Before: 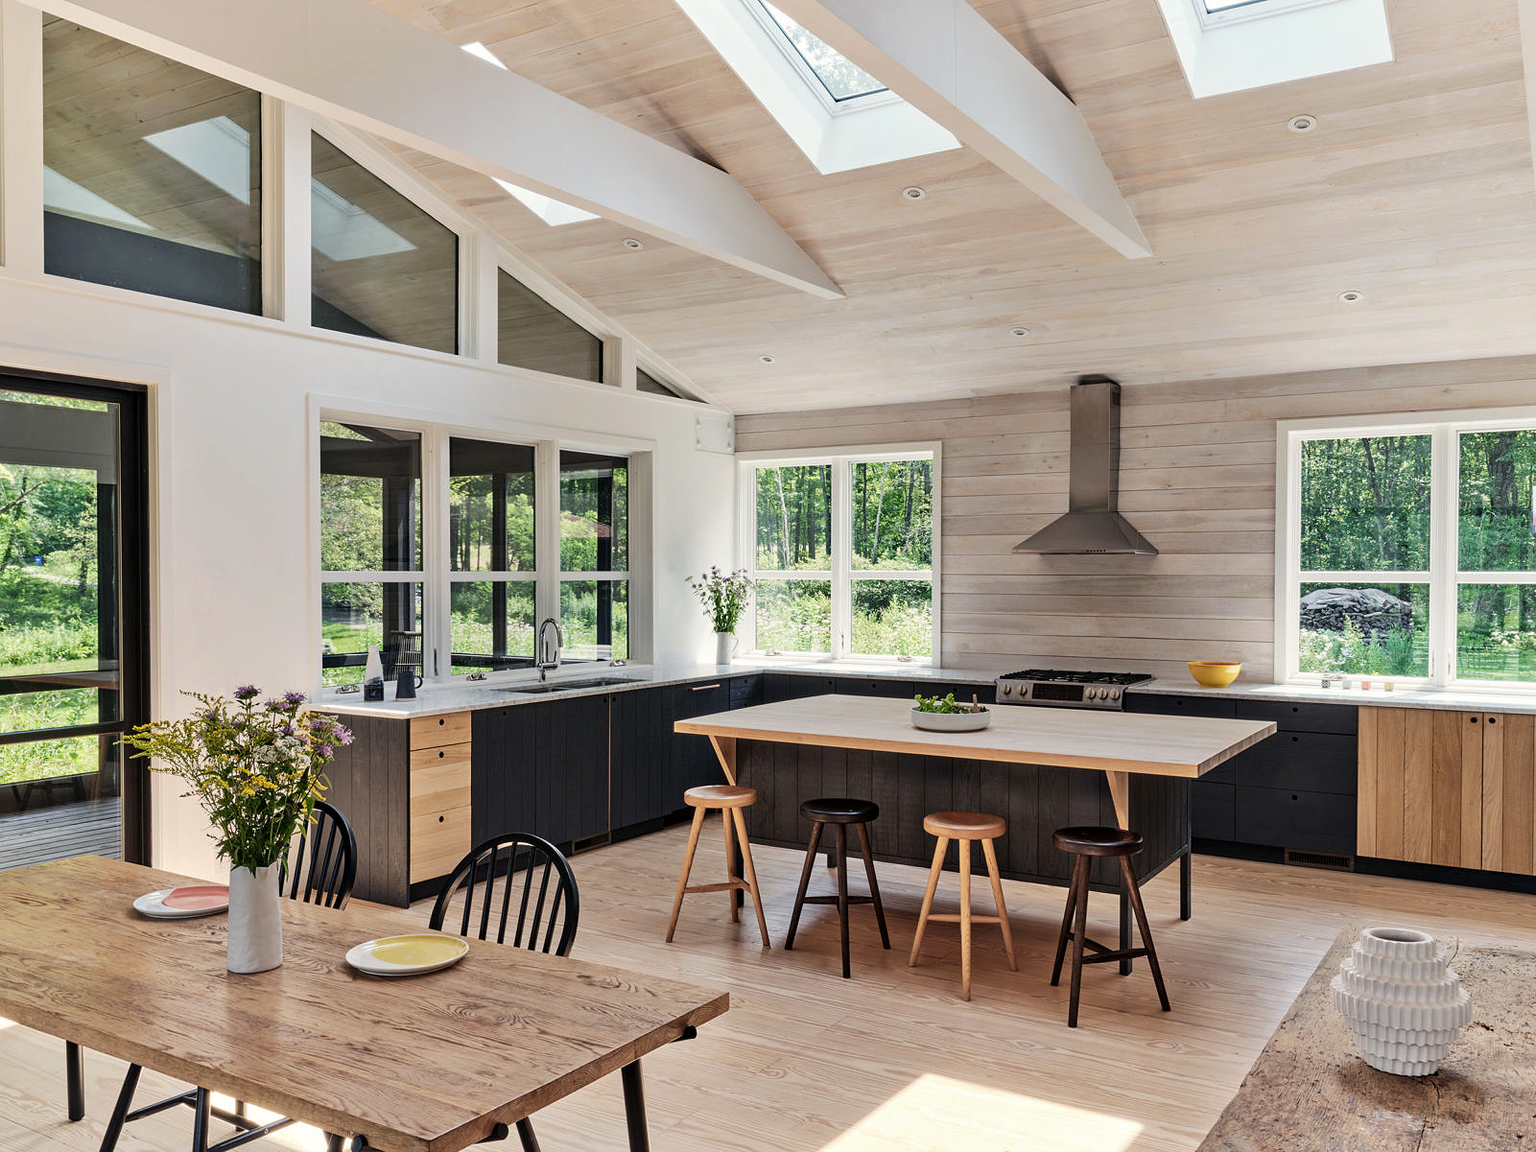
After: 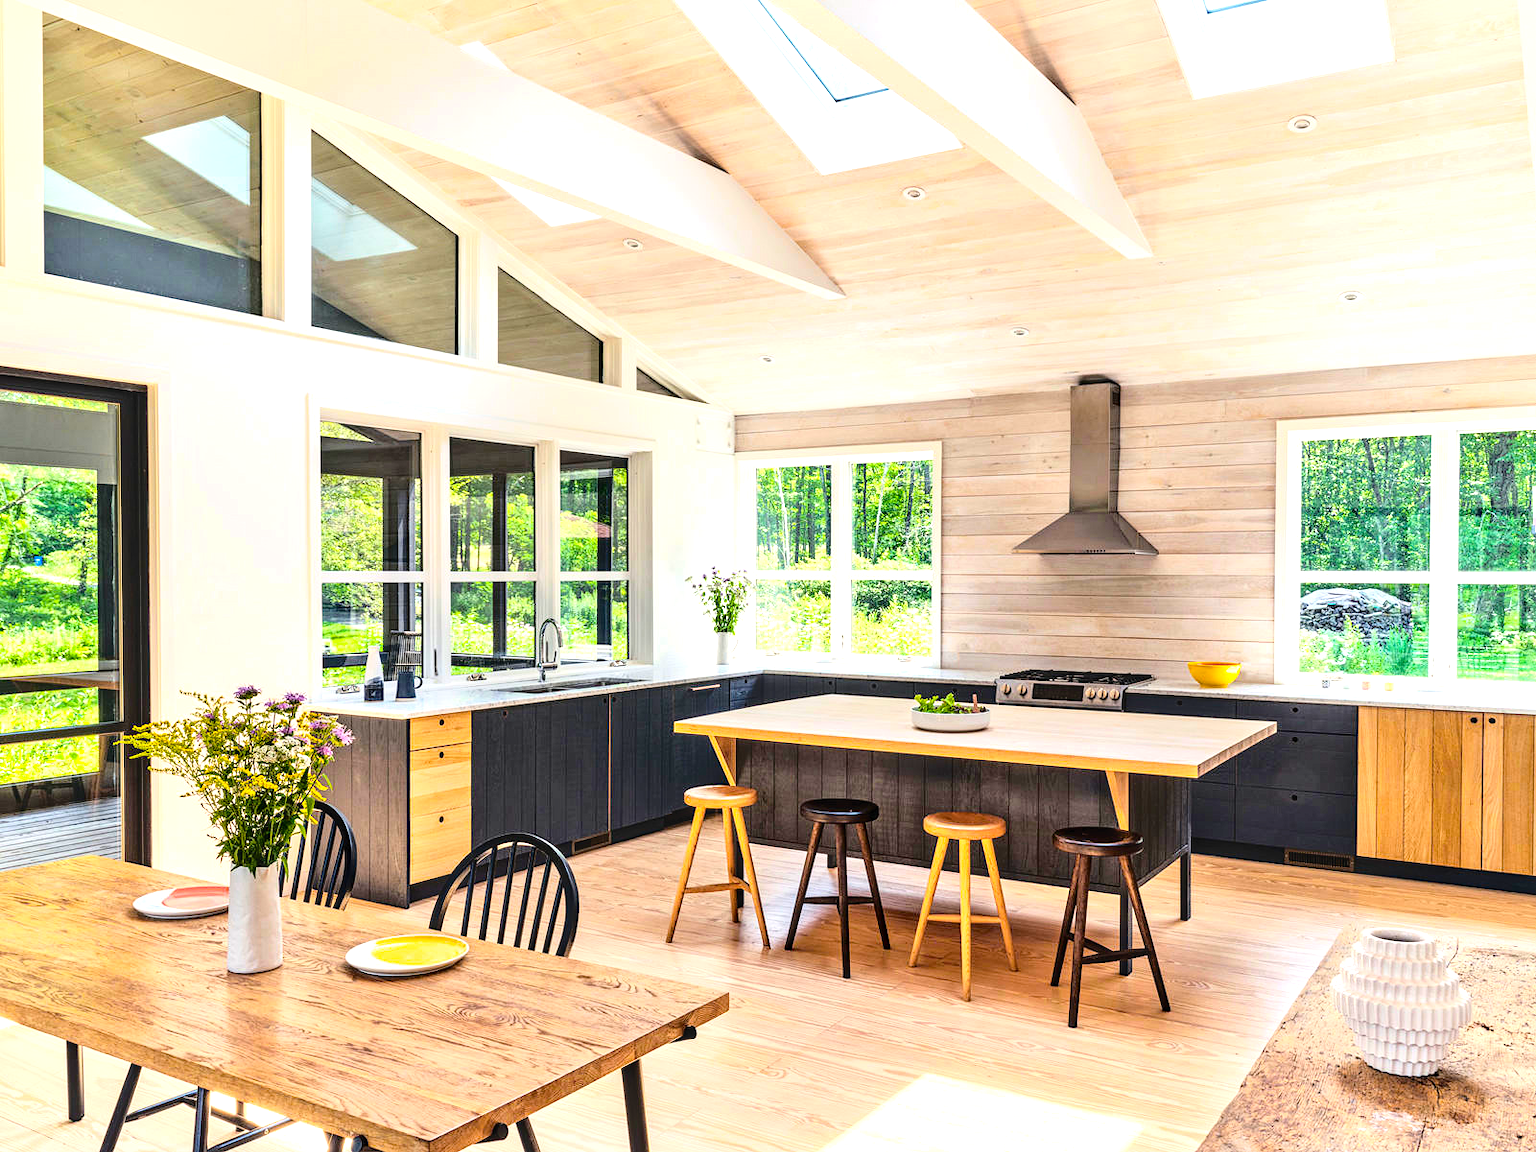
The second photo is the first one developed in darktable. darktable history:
local contrast: on, module defaults
color balance rgb: power › hue 74.43°, linear chroma grading › global chroma 40.389%, perceptual saturation grading › global saturation 16.01%
tone curve: curves: ch0 [(0, 0) (0.003, 0.015) (0.011, 0.019) (0.025, 0.027) (0.044, 0.041) (0.069, 0.055) (0.1, 0.079) (0.136, 0.099) (0.177, 0.149) (0.224, 0.216) (0.277, 0.292) (0.335, 0.383) (0.399, 0.474) (0.468, 0.556) (0.543, 0.632) (0.623, 0.711) (0.709, 0.789) (0.801, 0.871) (0.898, 0.944) (1, 1)], color space Lab, independent channels, preserve colors none
exposure: exposure 0.95 EV, compensate highlight preservation false
